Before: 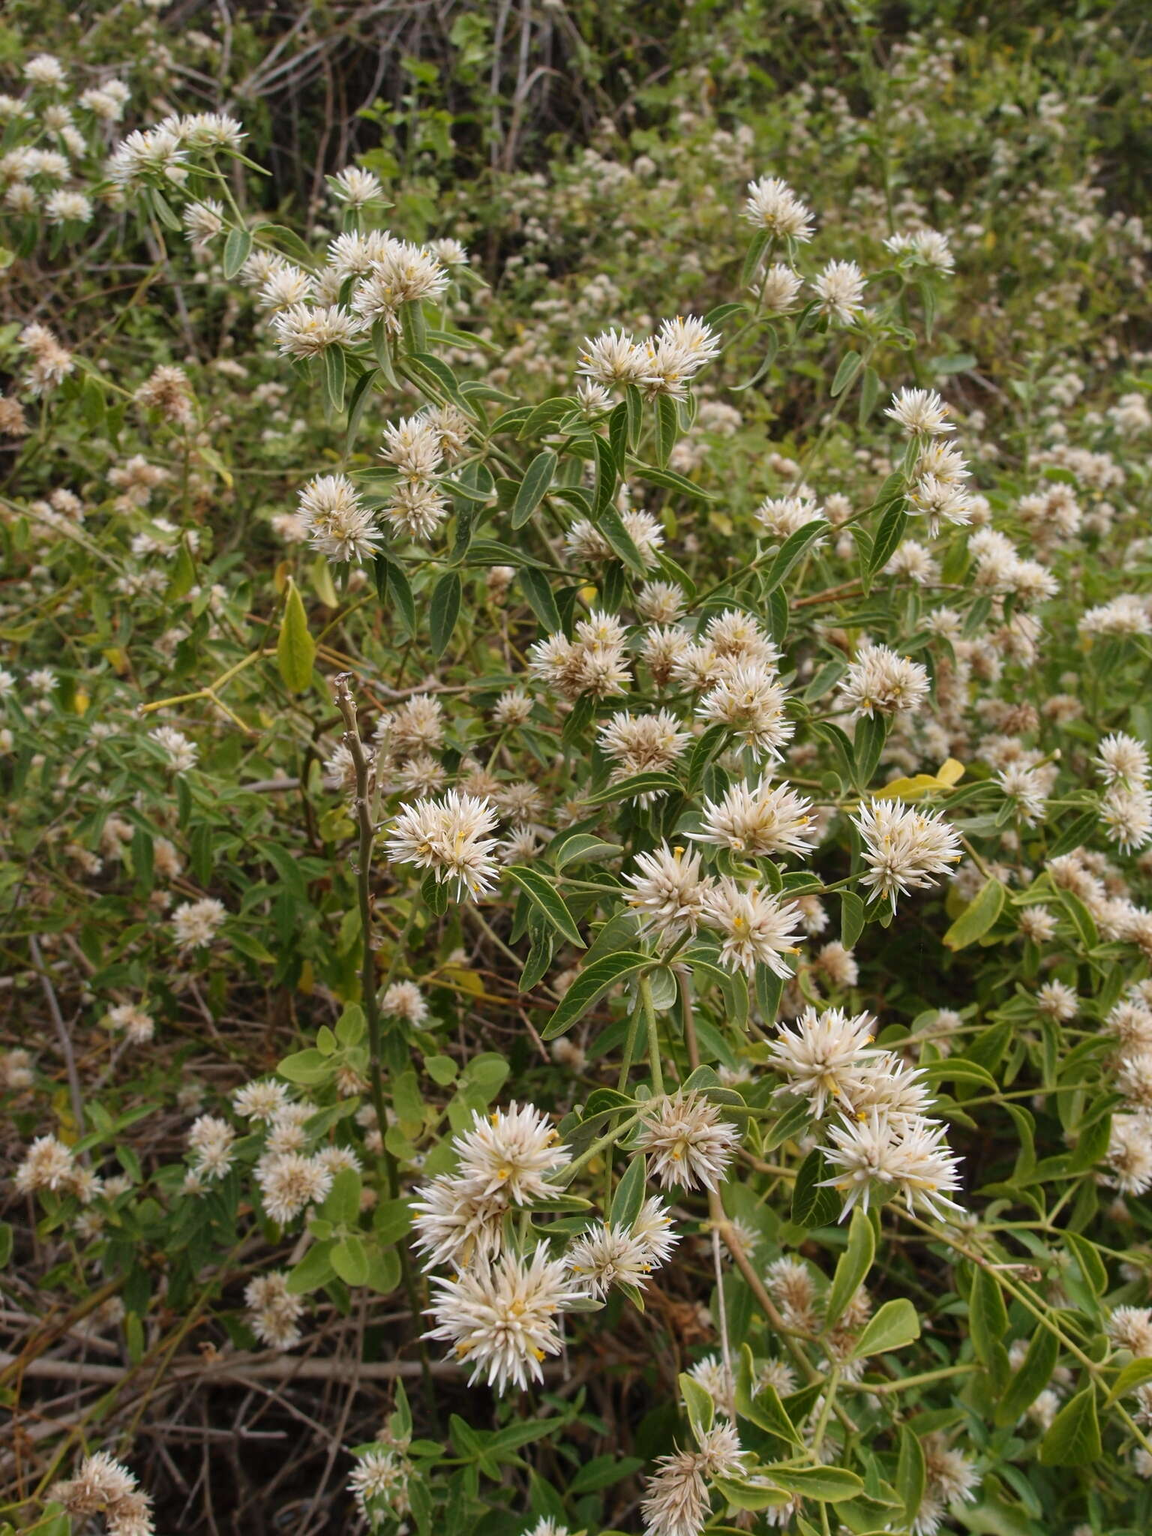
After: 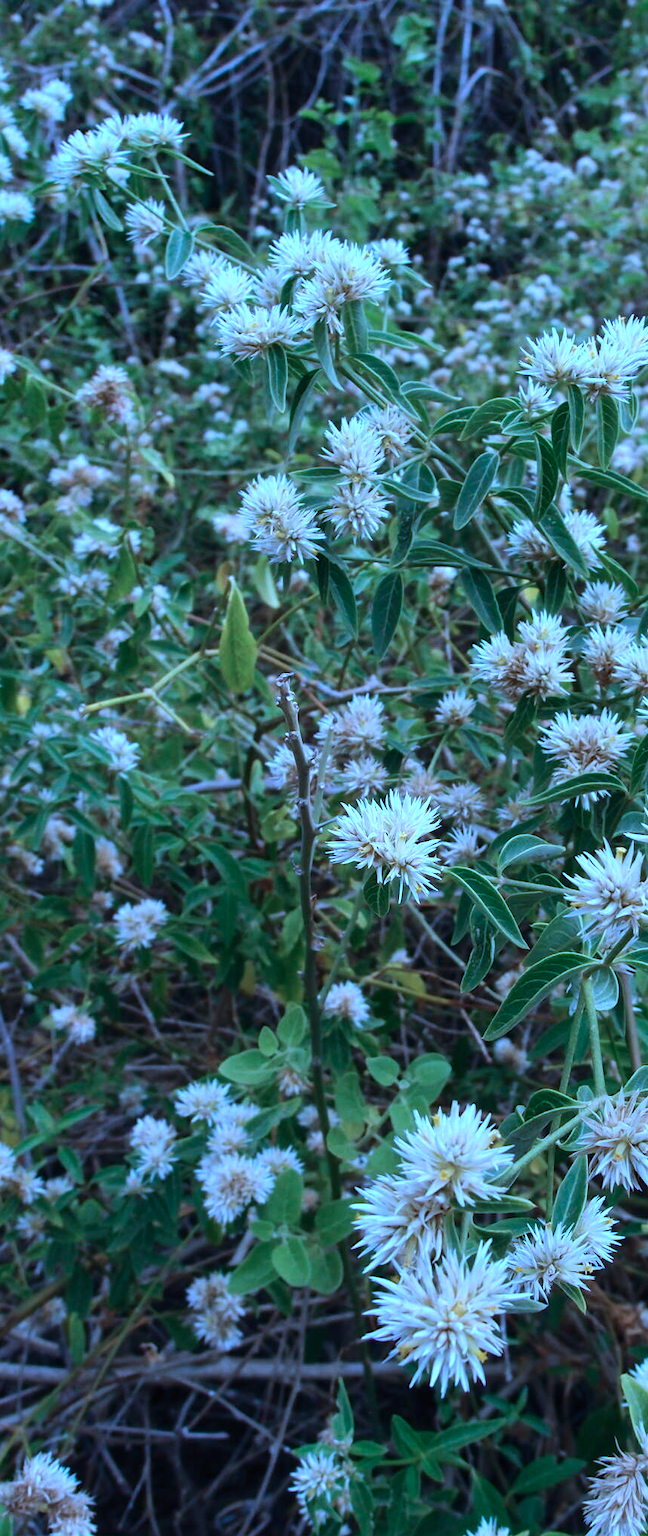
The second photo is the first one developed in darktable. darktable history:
crop: left 5.114%, right 38.589%
color calibration: illuminant as shot in camera, x 0.462, y 0.419, temperature 2651.64 K
tone equalizer: -8 EV -0.417 EV, -7 EV -0.389 EV, -6 EV -0.333 EV, -5 EV -0.222 EV, -3 EV 0.222 EV, -2 EV 0.333 EV, -1 EV 0.389 EV, +0 EV 0.417 EV, edges refinement/feathering 500, mask exposure compensation -1.57 EV, preserve details no
